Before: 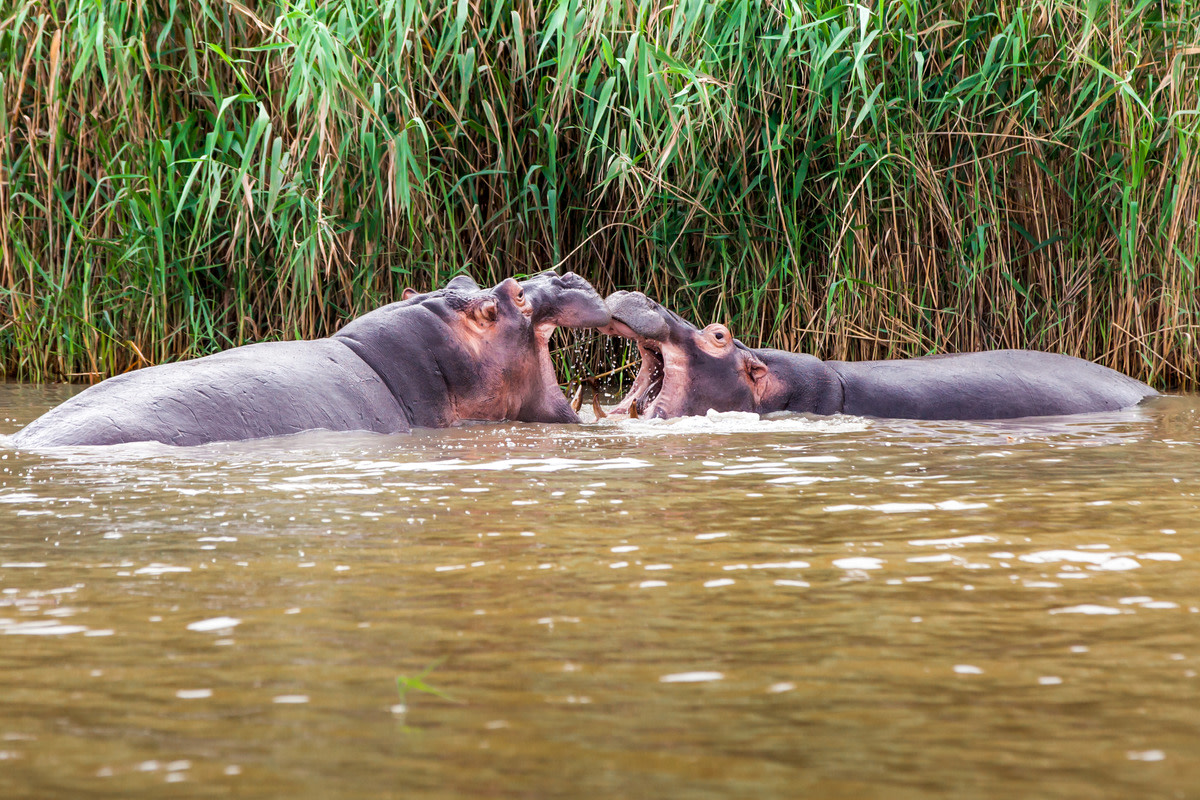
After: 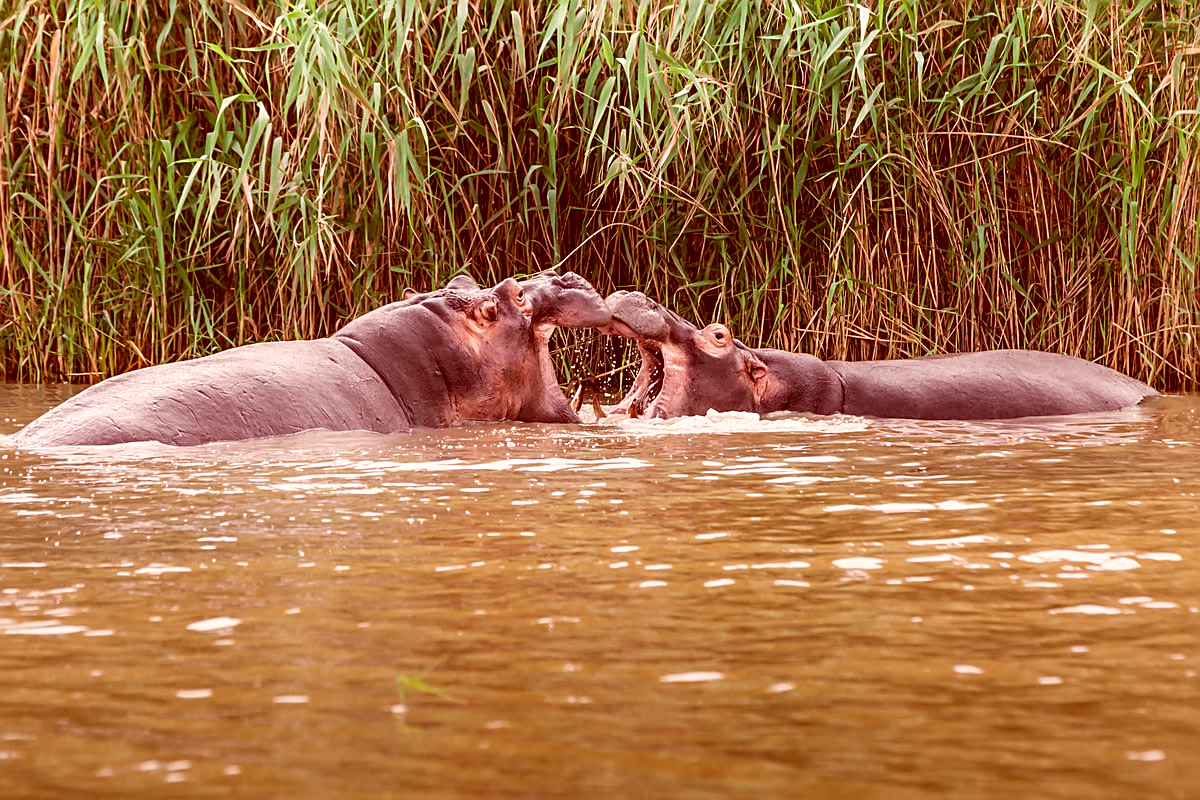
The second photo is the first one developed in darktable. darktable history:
sharpen: on, module defaults
color correction: highlights a* 9.03, highlights b* 8.71, shadows a* 40, shadows b* 40, saturation 0.8
